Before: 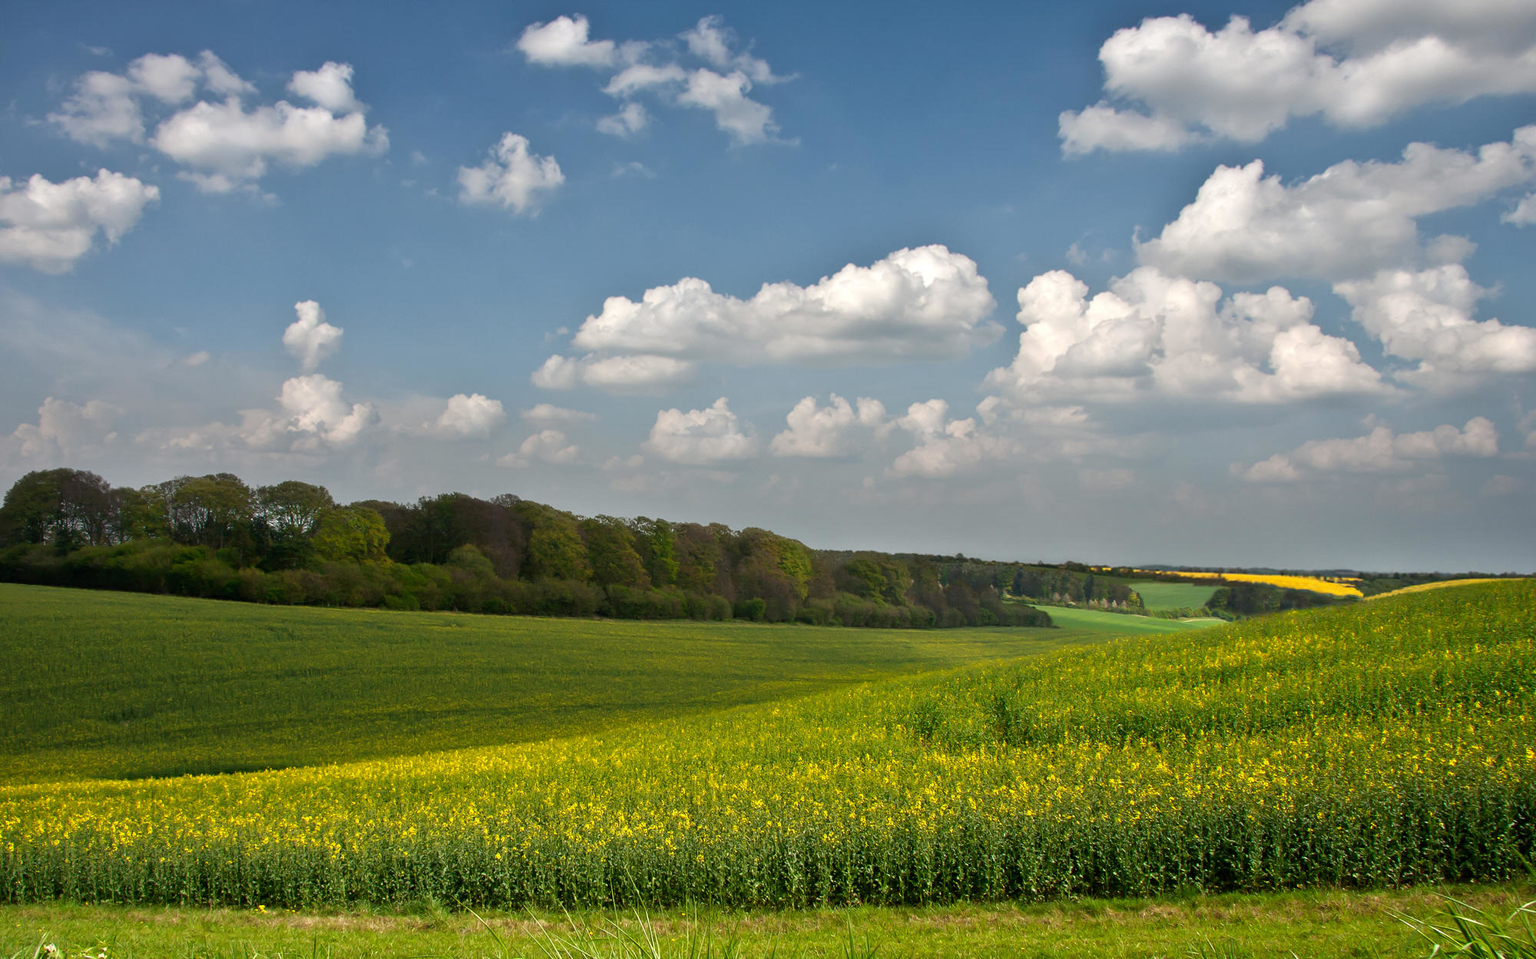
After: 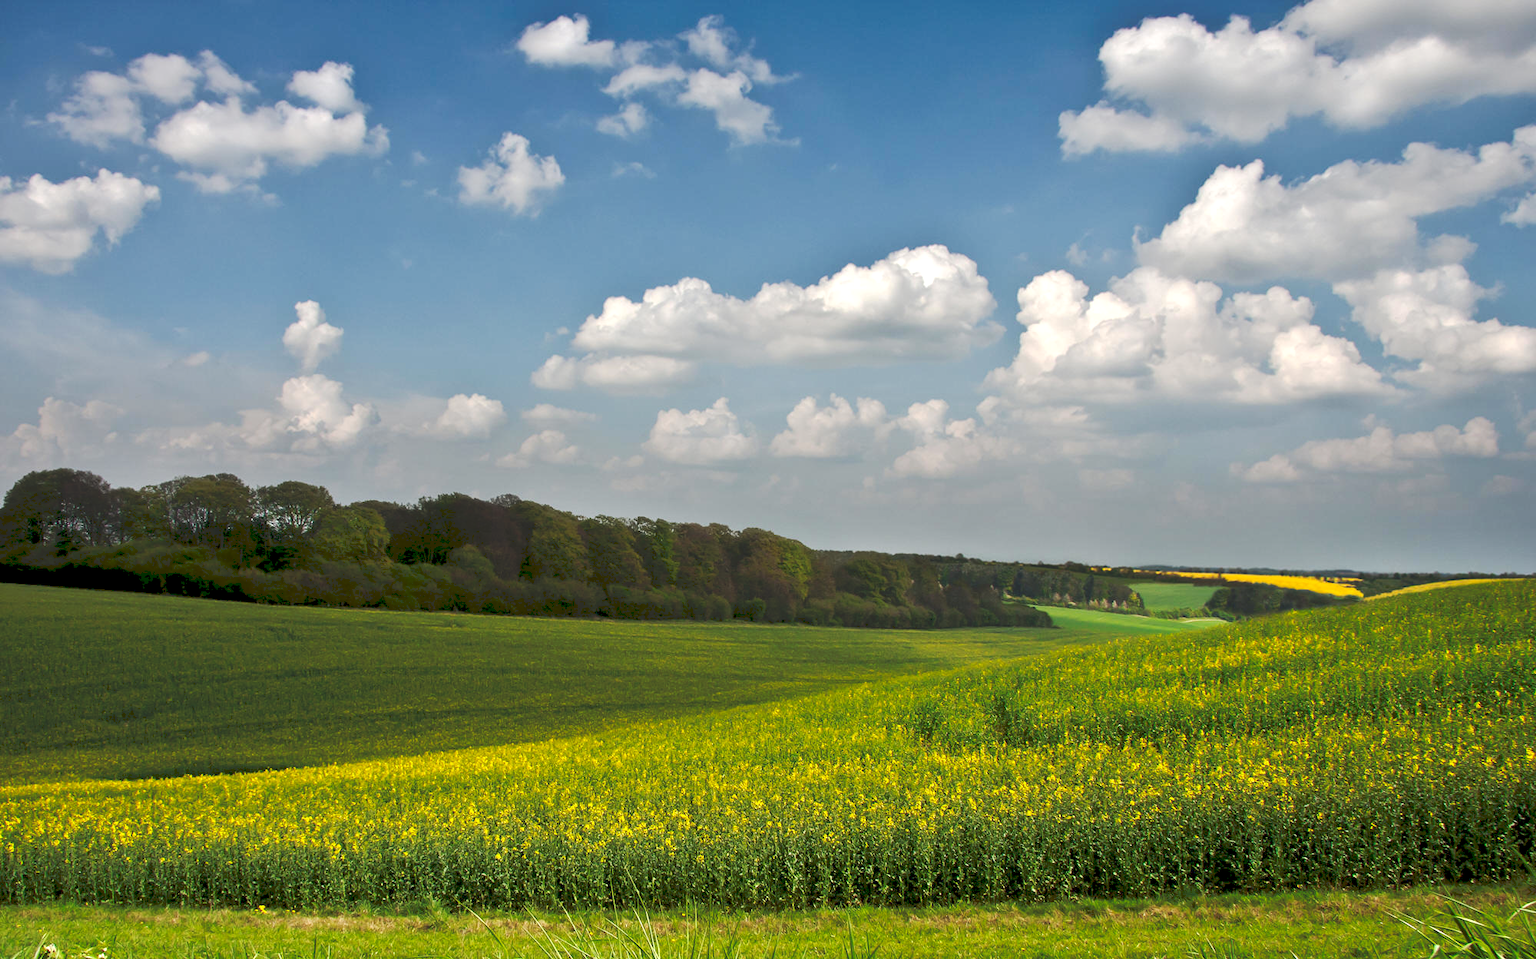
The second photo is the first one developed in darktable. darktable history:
tone curve: curves: ch0 [(0, 0) (0.003, 0.156) (0.011, 0.156) (0.025, 0.157) (0.044, 0.164) (0.069, 0.172) (0.1, 0.181) (0.136, 0.191) (0.177, 0.214) (0.224, 0.245) (0.277, 0.285) (0.335, 0.333) (0.399, 0.387) (0.468, 0.471) (0.543, 0.556) (0.623, 0.648) (0.709, 0.734) (0.801, 0.809) (0.898, 0.891) (1, 1)], preserve colors none
exposure: black level correction 0.007, exposure 0.159 EV, compensate highlight preservation false
